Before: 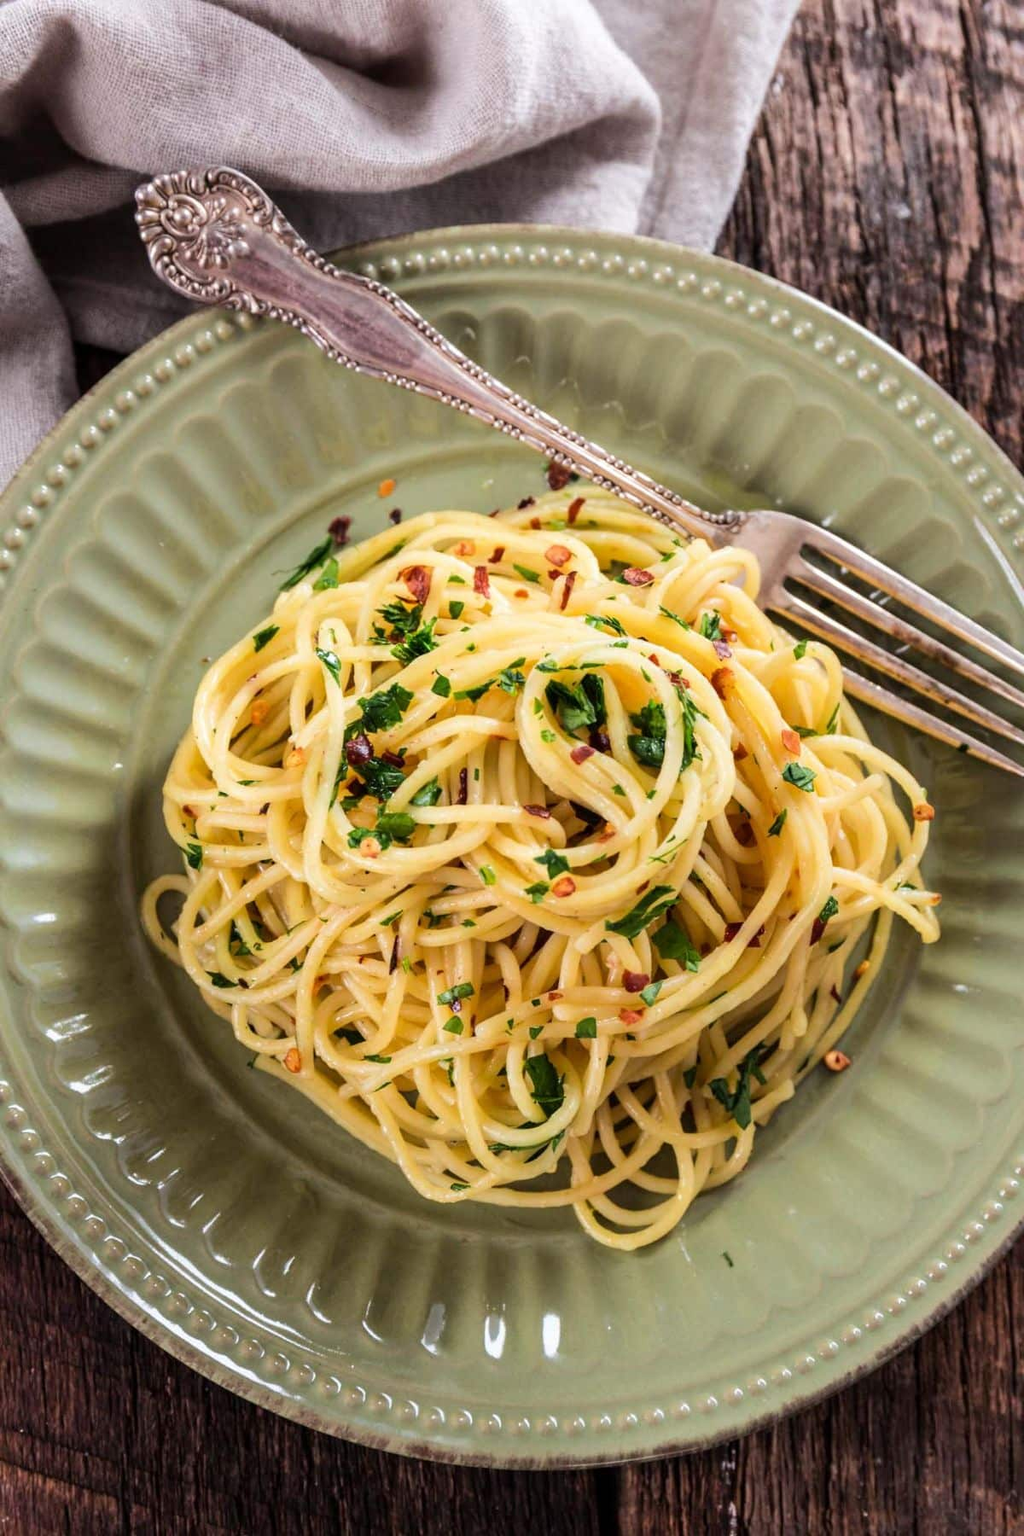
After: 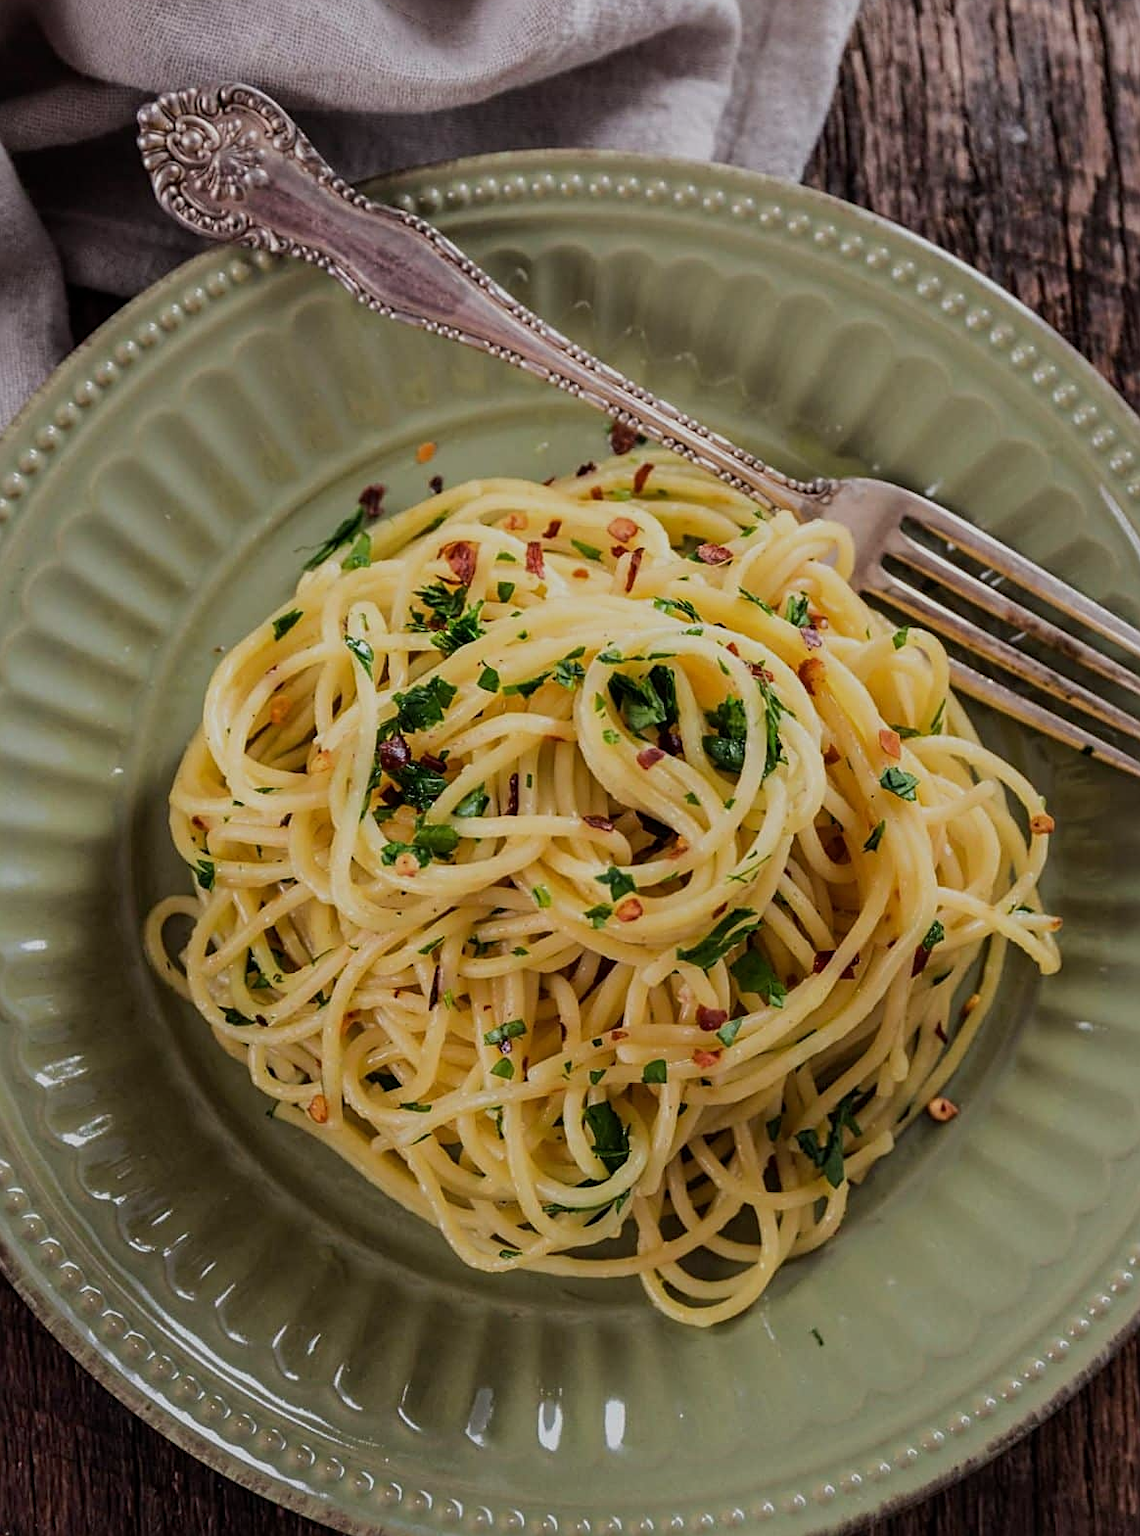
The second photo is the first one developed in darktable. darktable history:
crop: left 1.507%, top 6.147%, right 1.379%, bottom 6.637%
exposure: black level correction 0, exposure -0.766 EV, compensate highlight preservation false
sharpen: on, module defaults
